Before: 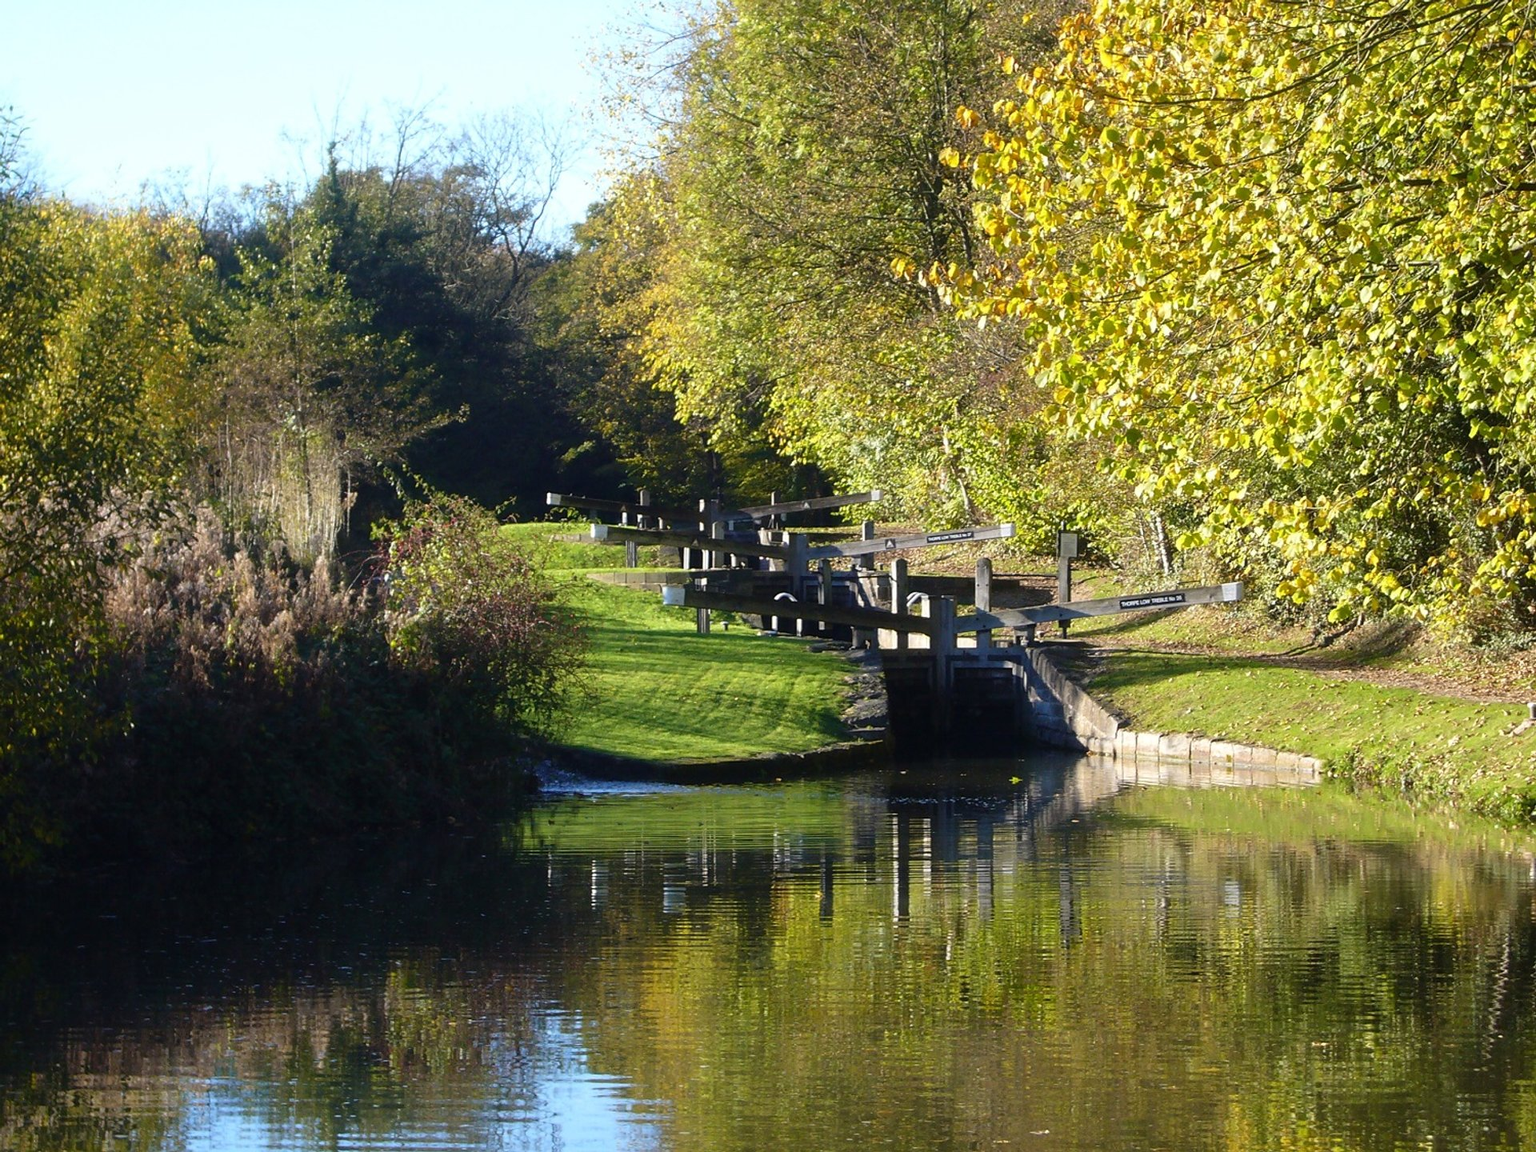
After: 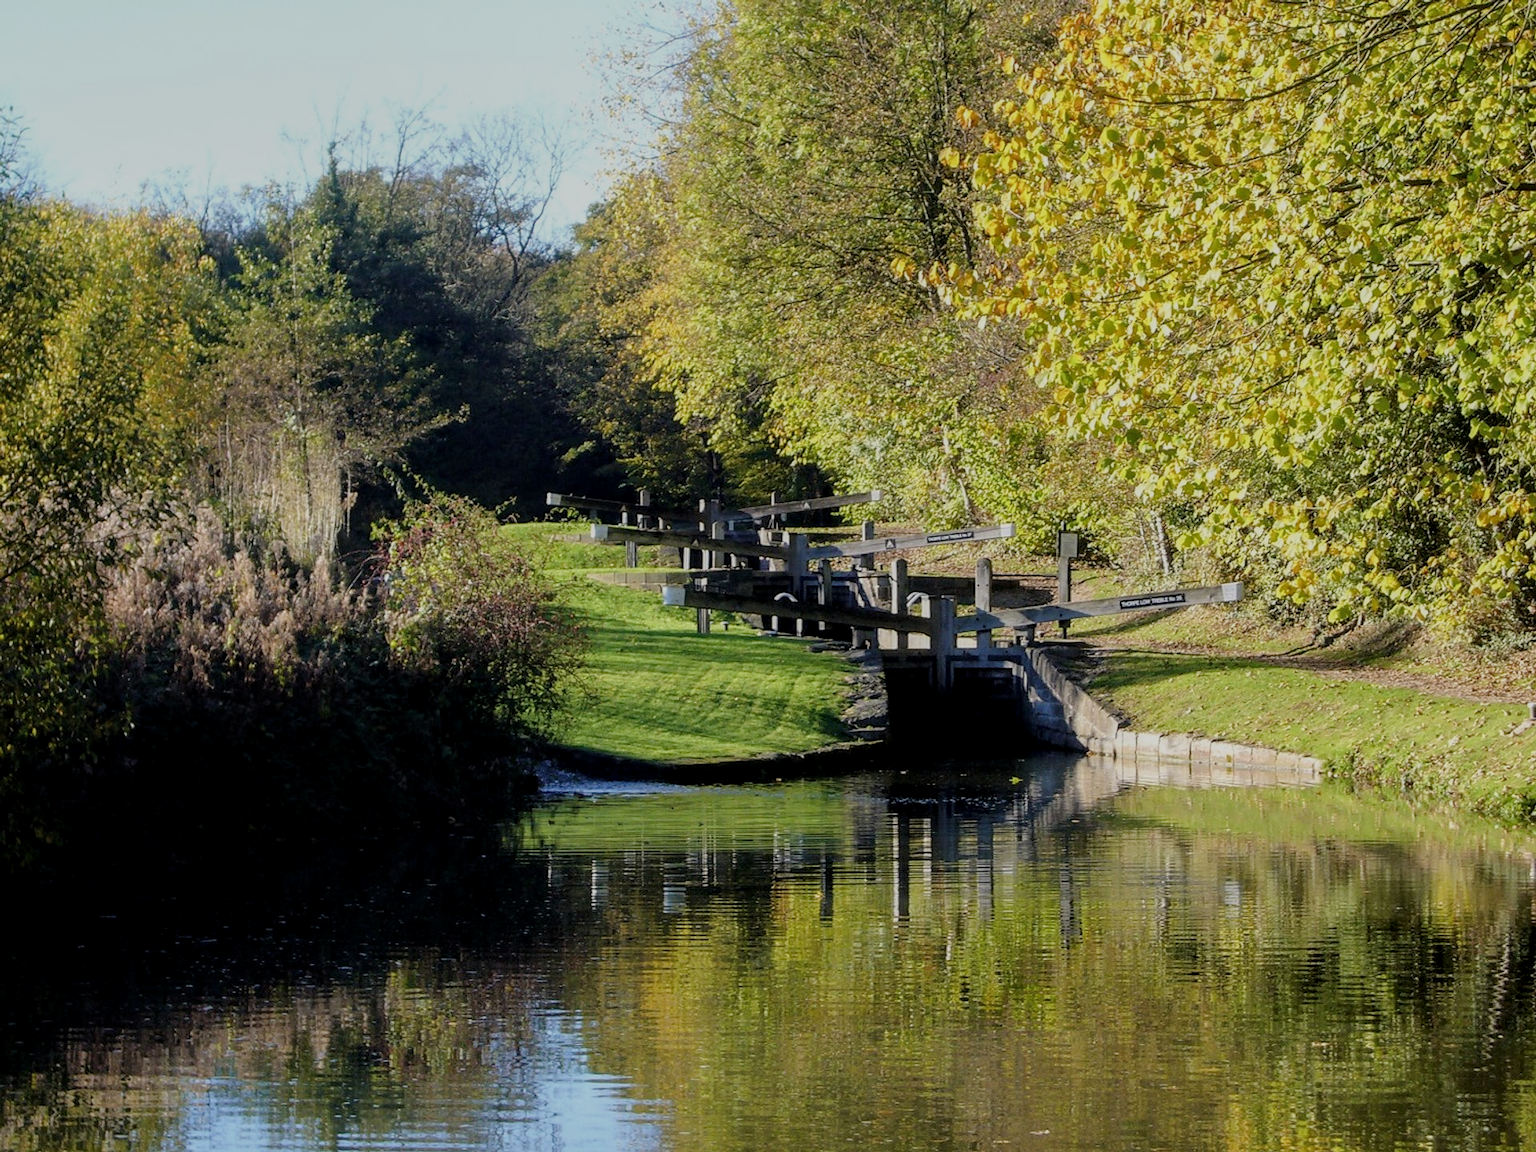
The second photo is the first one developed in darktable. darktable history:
local contrast: on, module defaults
filmic rgb: black relative exposure -6.59 EV, white relative exposure 4.71 EV, hardness 3.13, contrast 0.805
